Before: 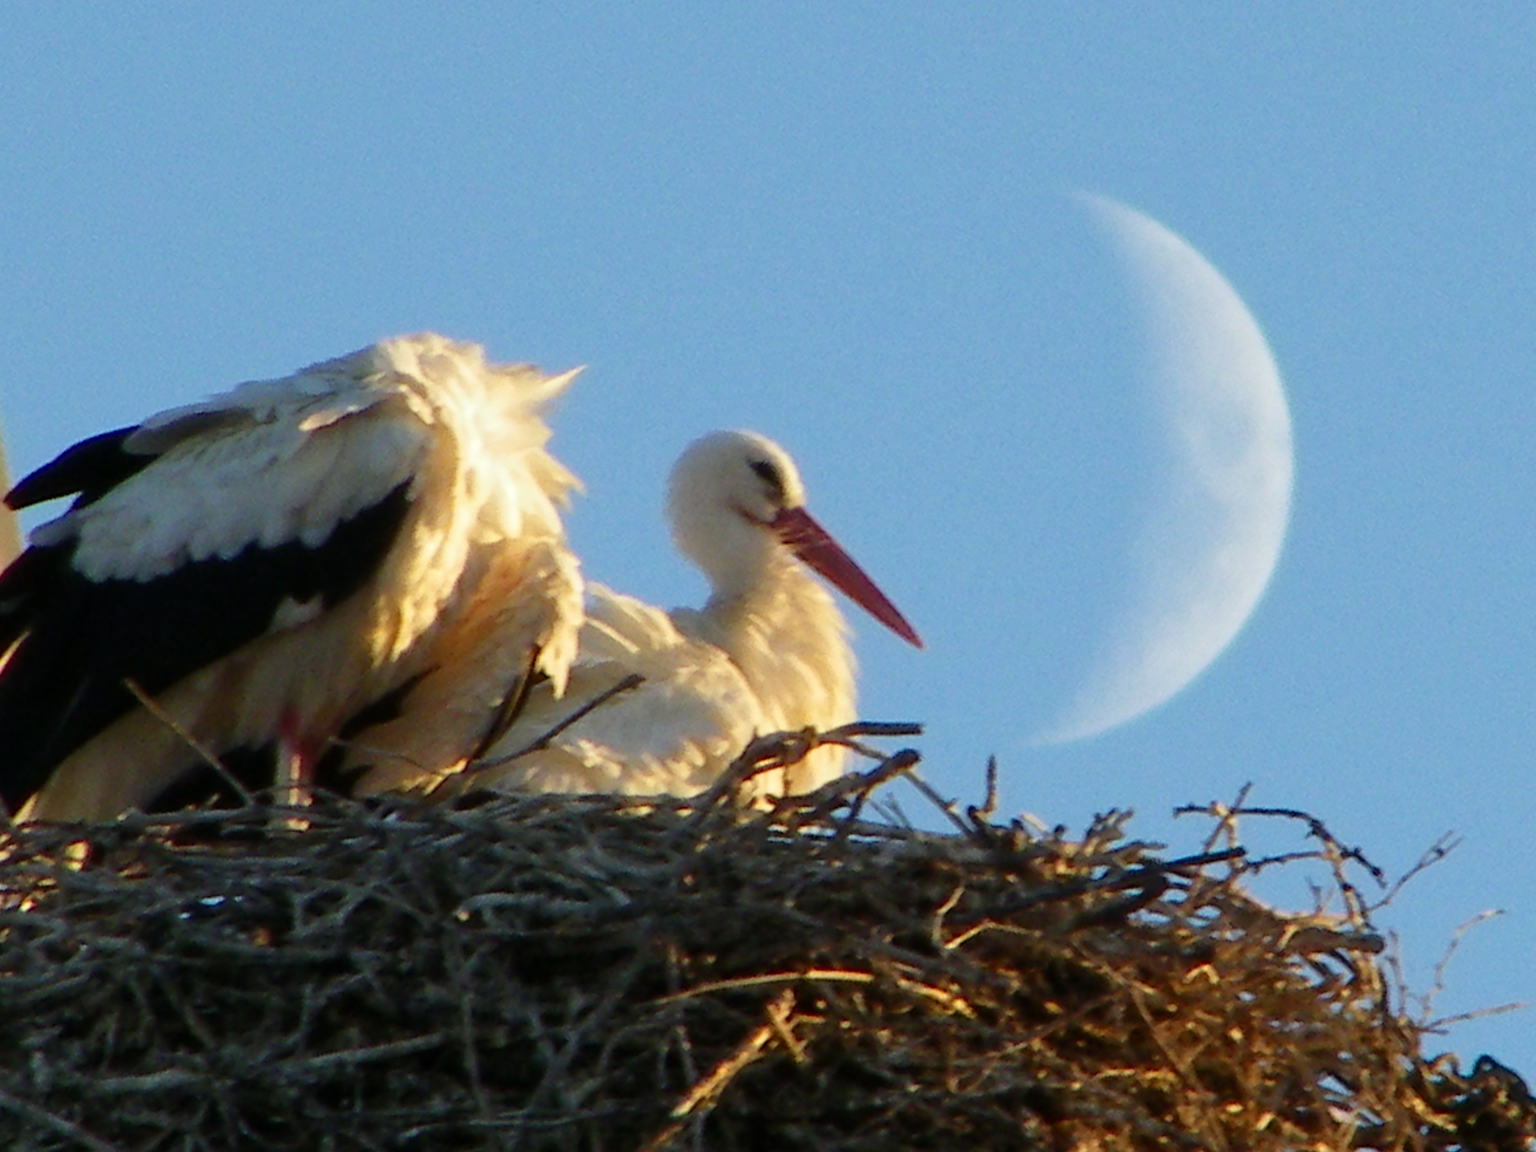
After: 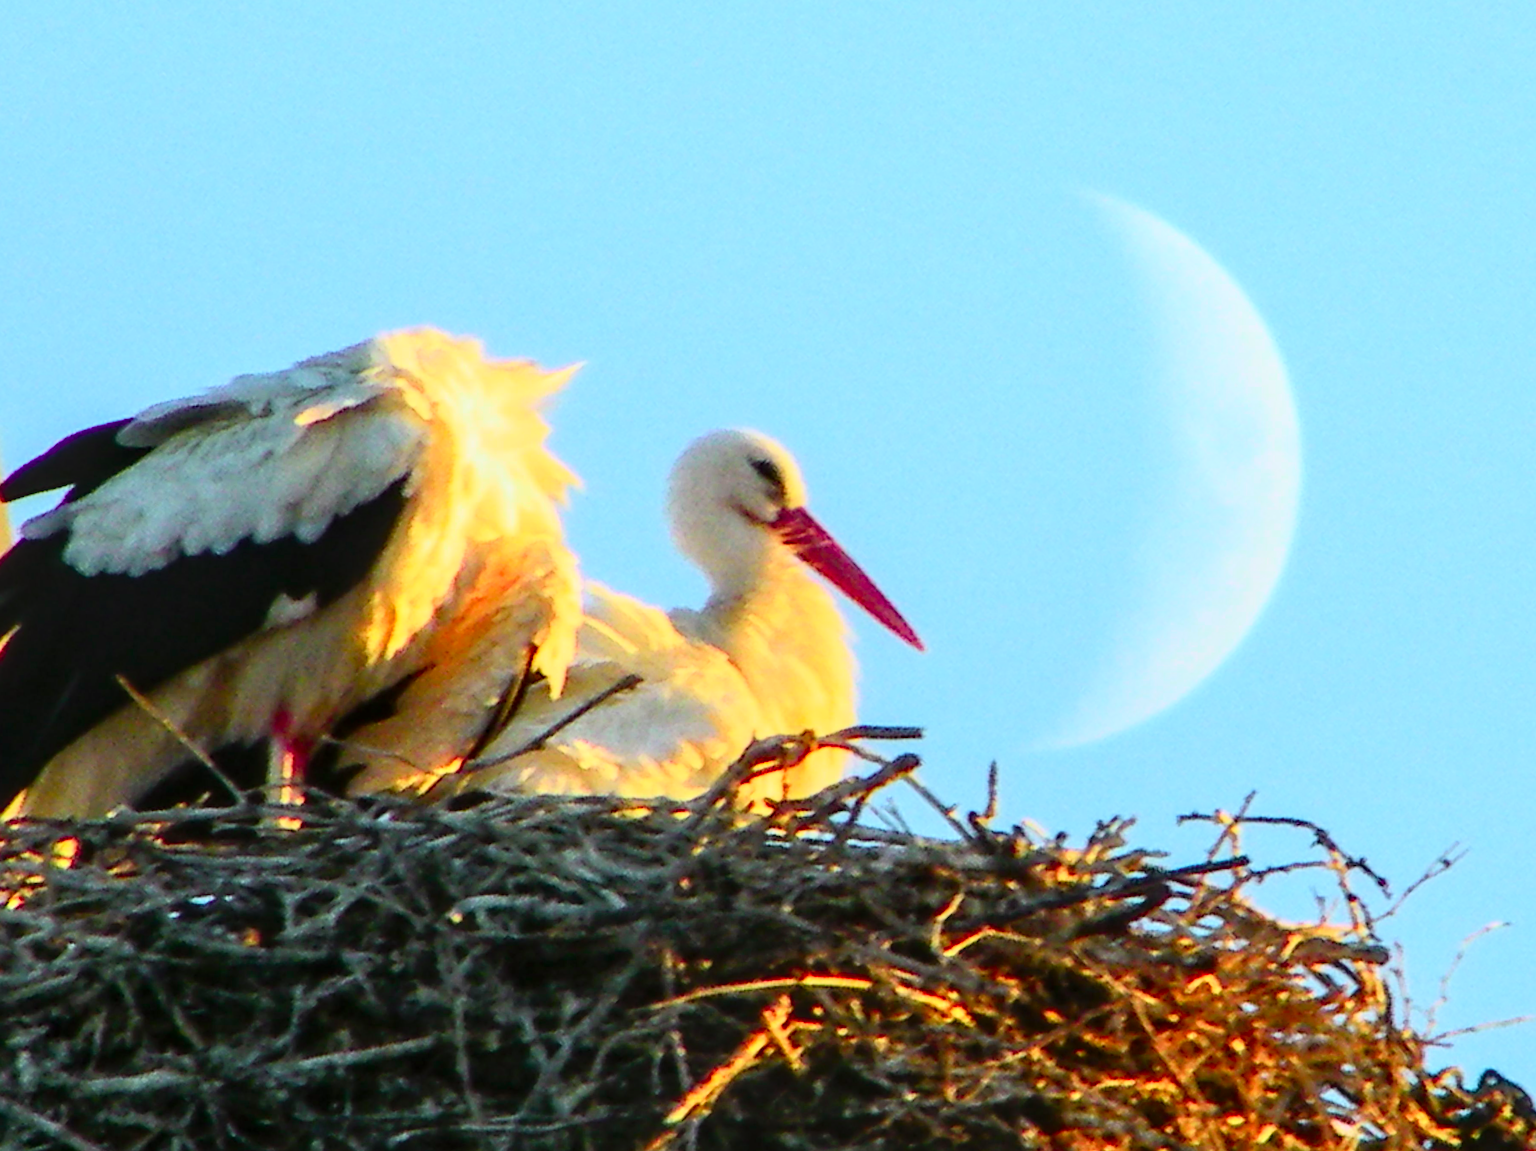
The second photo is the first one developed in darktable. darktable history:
local contrast: on, module defaults
crop and rotate: angle -0.559°
contrast brightness saturation: contrast 0.199, brightness 0.162, saturation 0.226
tone curve: curves: ch0 [(0, 0.005) (0.103, 0.097) (0.18, 0.22) (0.378, 0.482) (0.504, 0.631) (0.663, 0.801) (0.834, 0.914) (1, 0.971)]; ch1 [(0, 0) (0.172, 0.123) (0.324, 0.253) (0.396, 0.388) (0.478, 0.461) (0.499, 0.498) (0.522, 0.528) (0.604, 0.692) (0.704, 0.818) (1, 1)]; ch2 [(0, 0) (0.411, 0.424) (0.496, 0.5) (0.515, 0.519) (0.555, 0.585) (0.628, 0.703) (1, 1)], color space Lab, independent channels, preserve colors none
